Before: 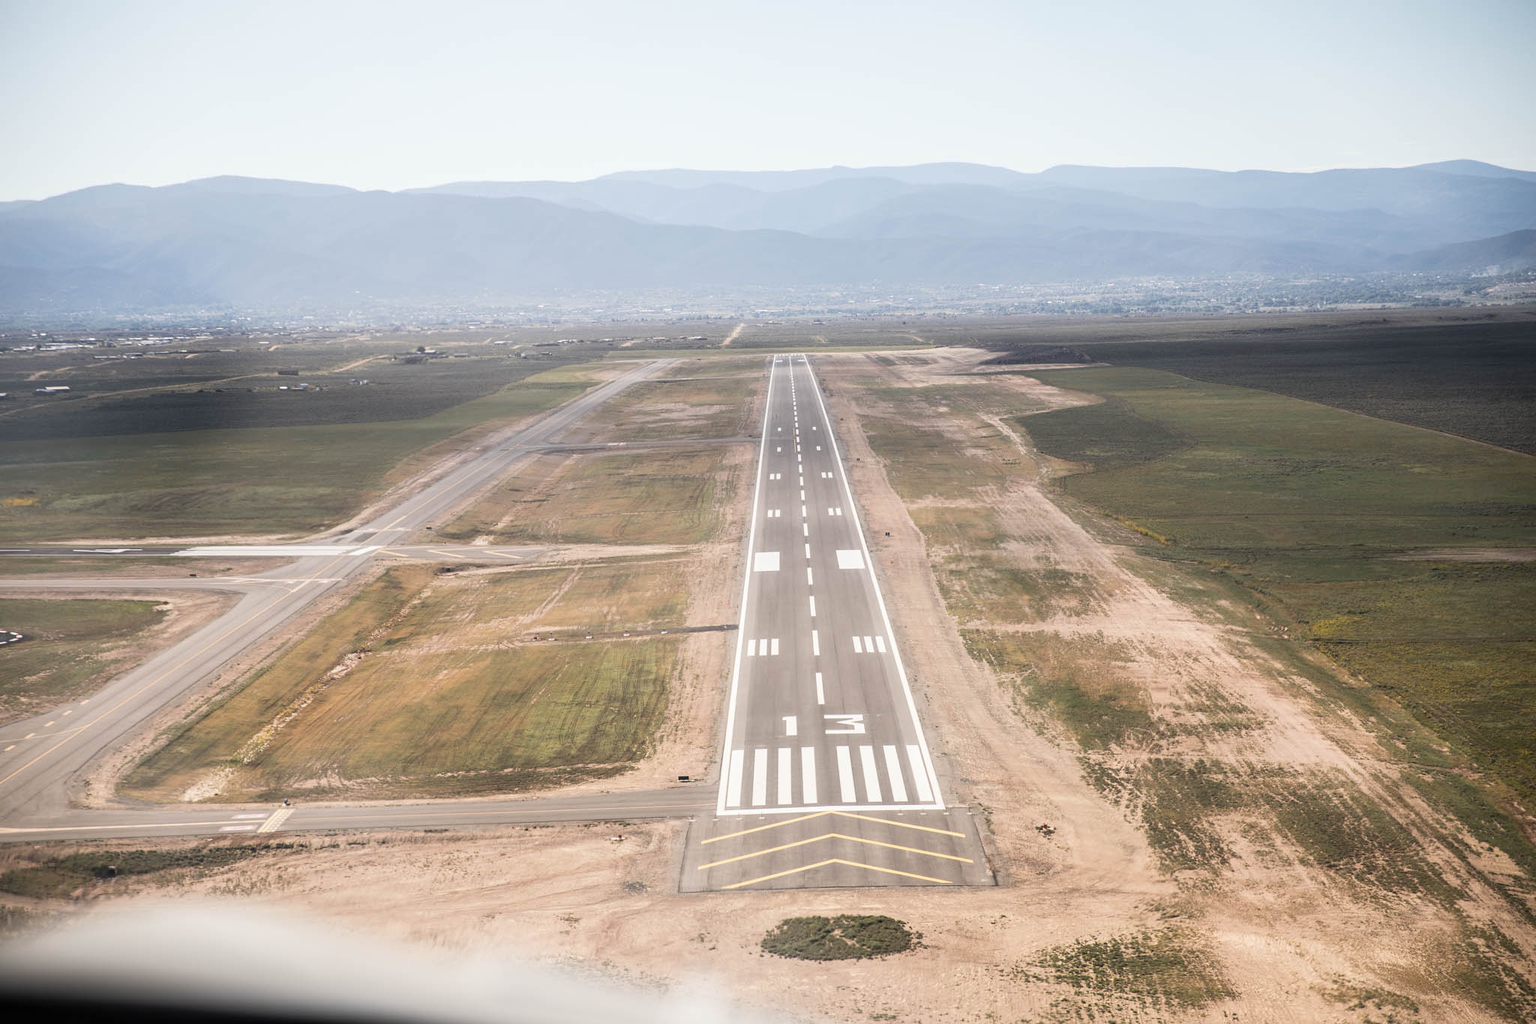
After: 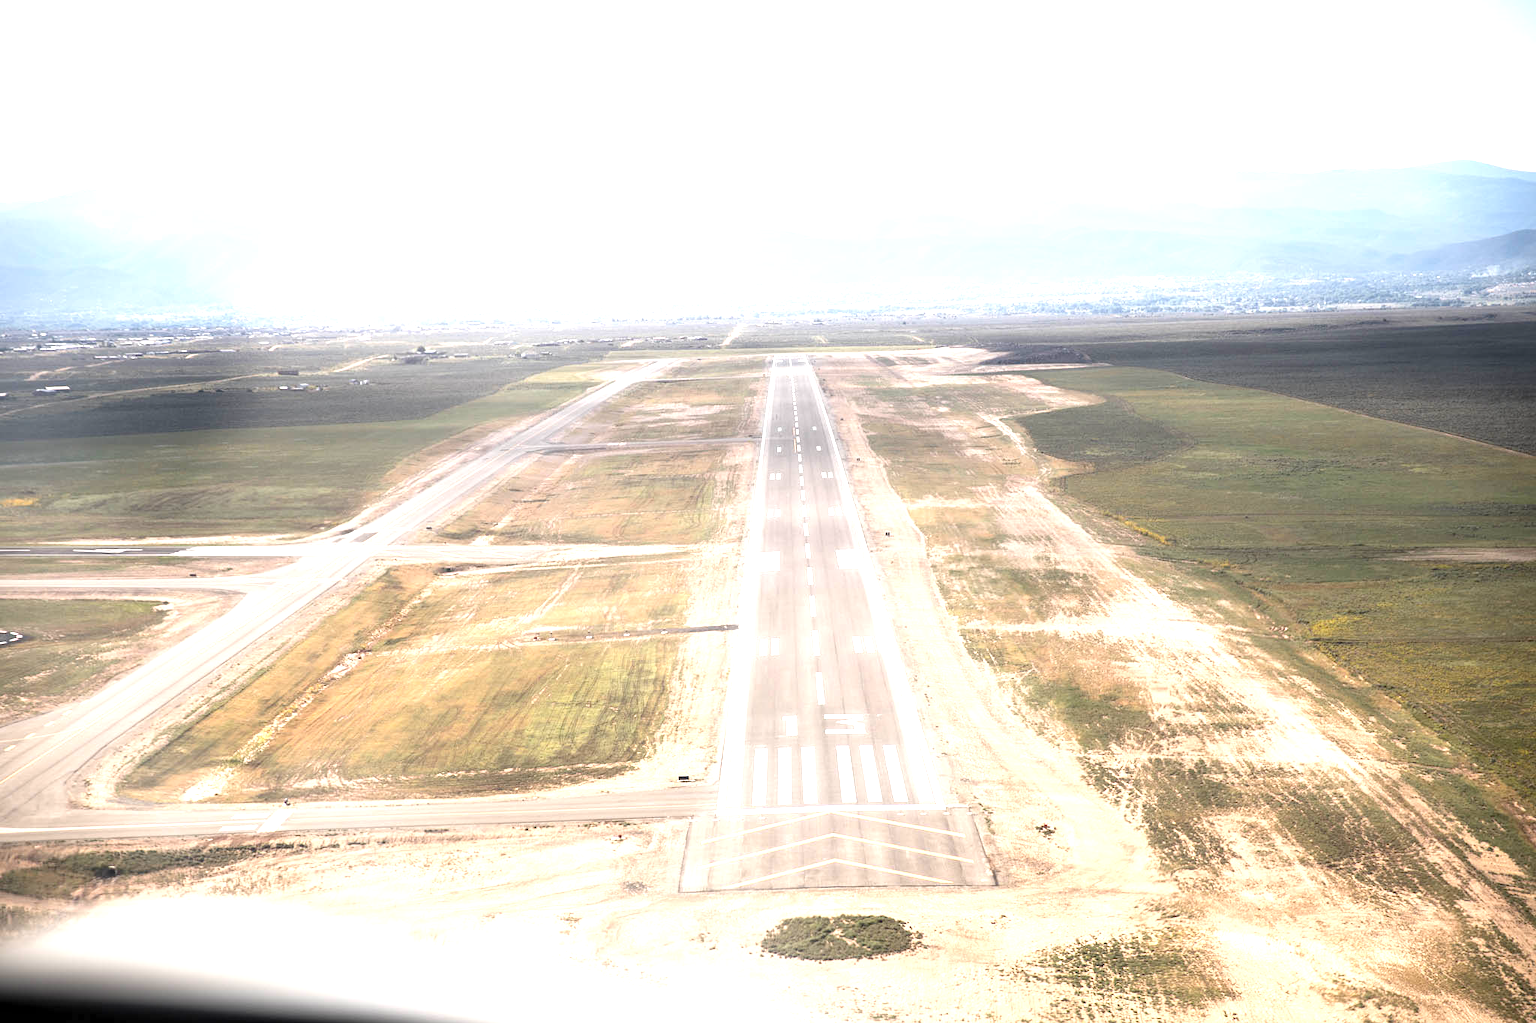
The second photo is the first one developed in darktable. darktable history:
exposure: black level correction 0.001, exposure 1.116 EV, compensate exposure bias true, compensate highlight preservation false
levels: levels [0, 0.498, 1]
